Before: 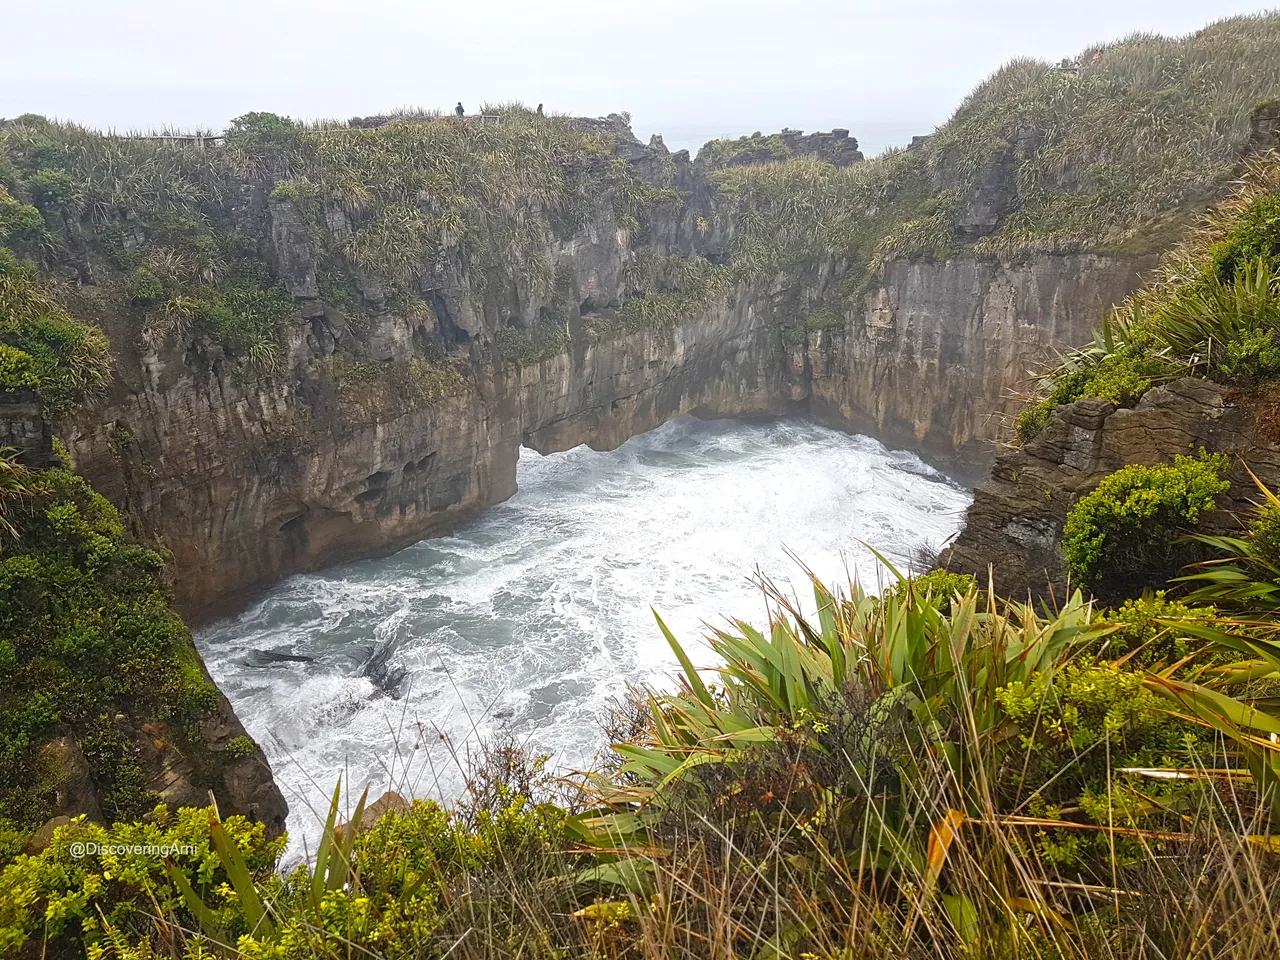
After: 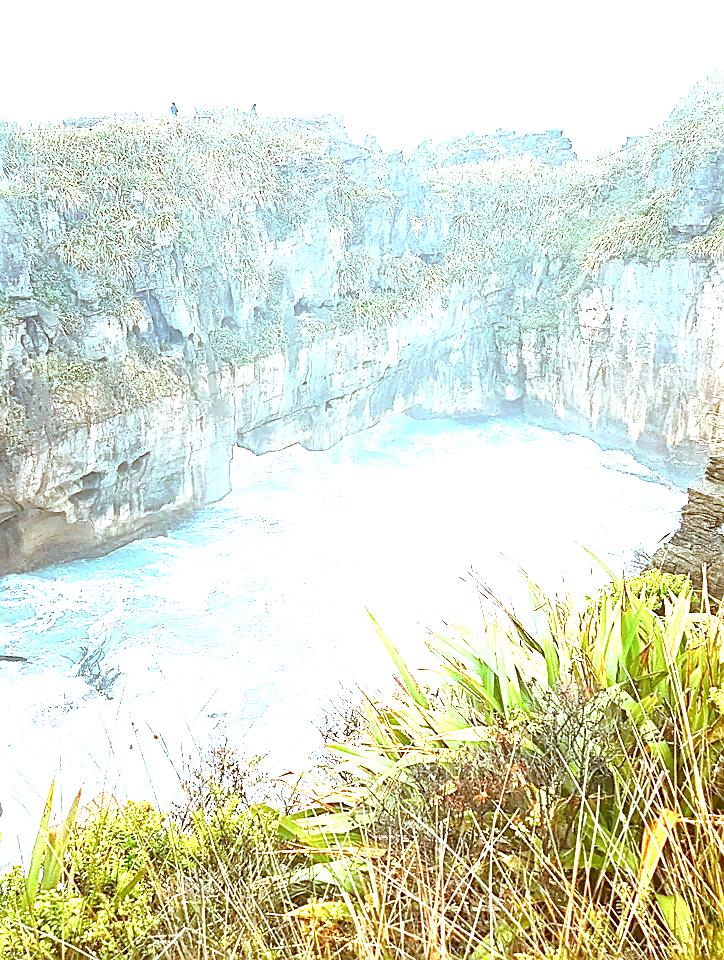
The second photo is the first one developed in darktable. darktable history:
crop and rotate: left 22.401%, right 21.034%
sharpen: on, module defaults
exposure: black level correction 0.001, exposure 2.58 EV, compensate highlight preservation false
color correction: highlights a* -14.06, highlights b* -16.22, shadows a* 10.1, shadows b* 30.15
